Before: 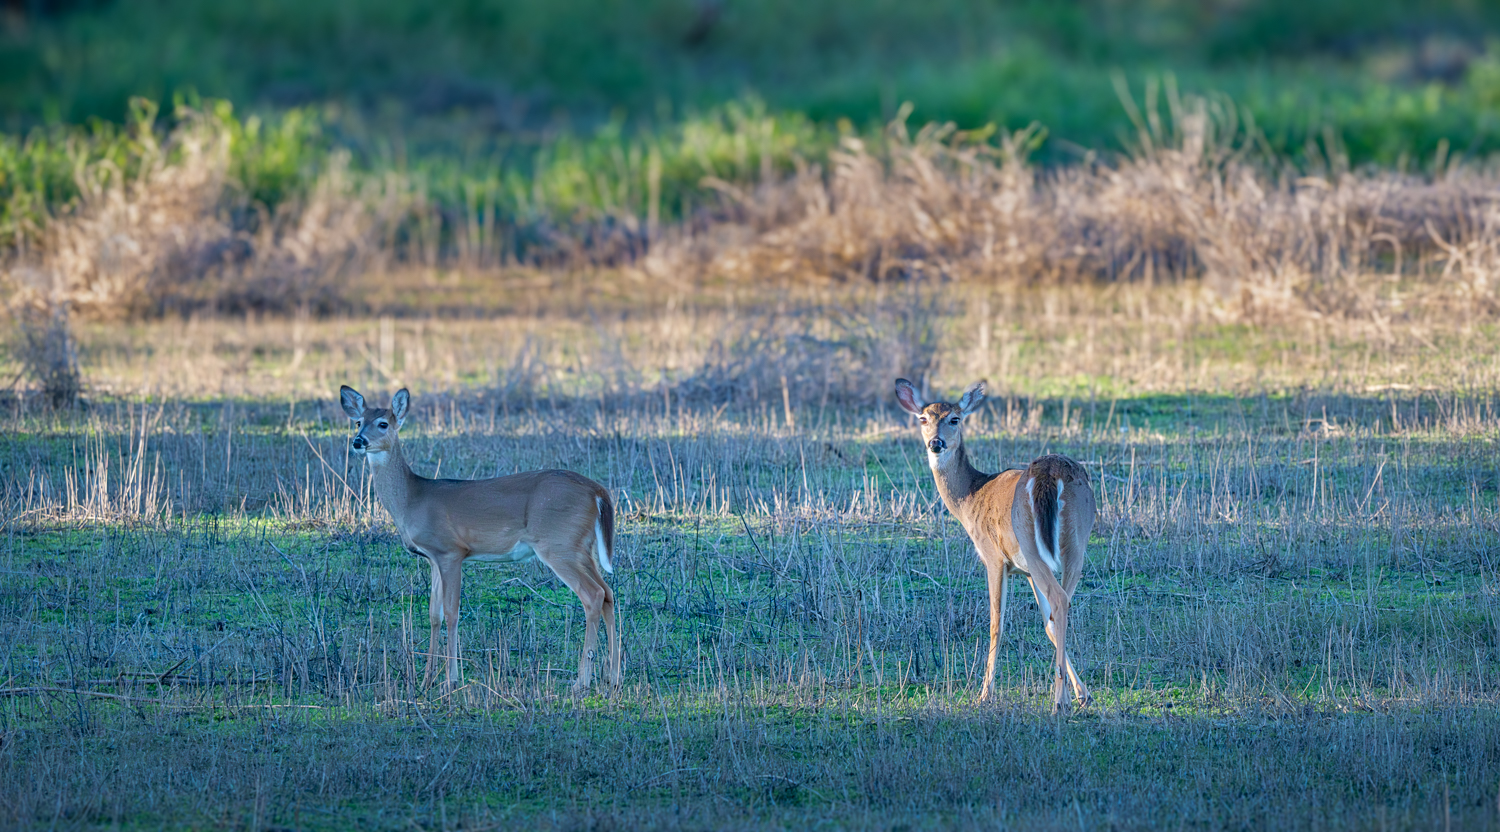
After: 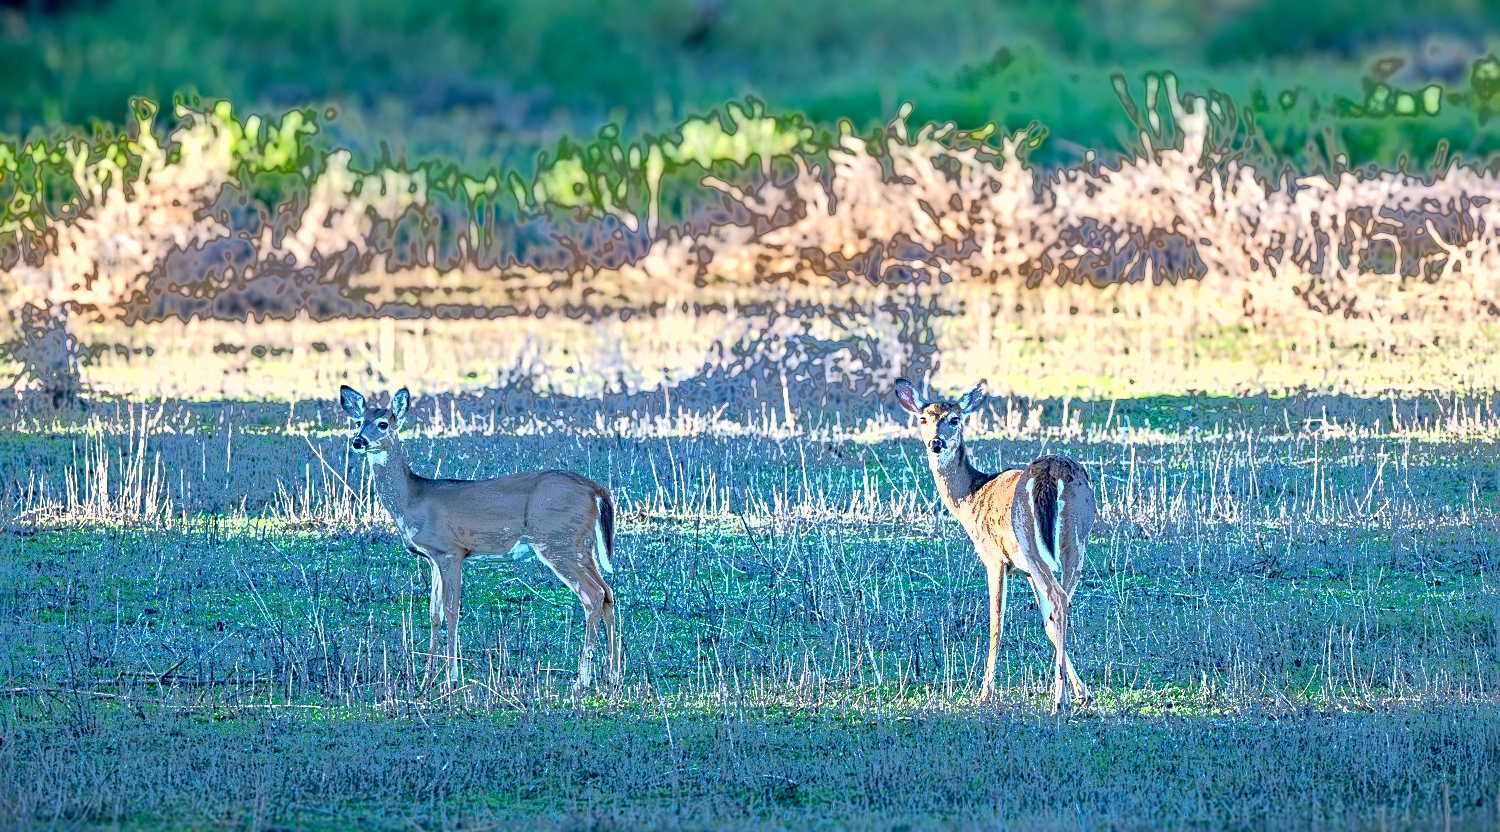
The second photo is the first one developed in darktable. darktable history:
sharpen: radius 4.883
fill light: exposure -0.73 EV, center 0.69, width 2.2
exposure: black level correction 0.008, exposure 0.979 EV, compensate highlight preservation false
